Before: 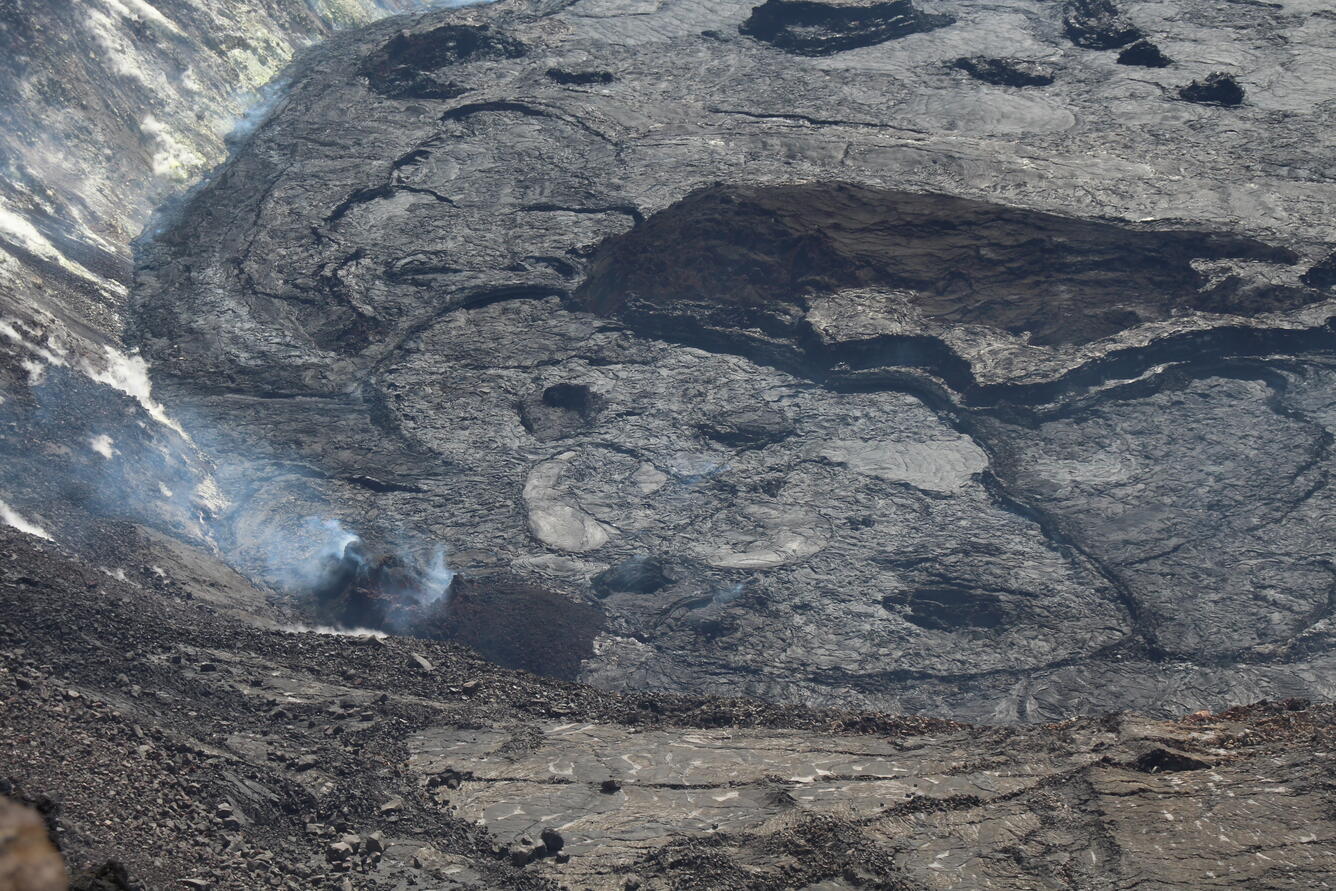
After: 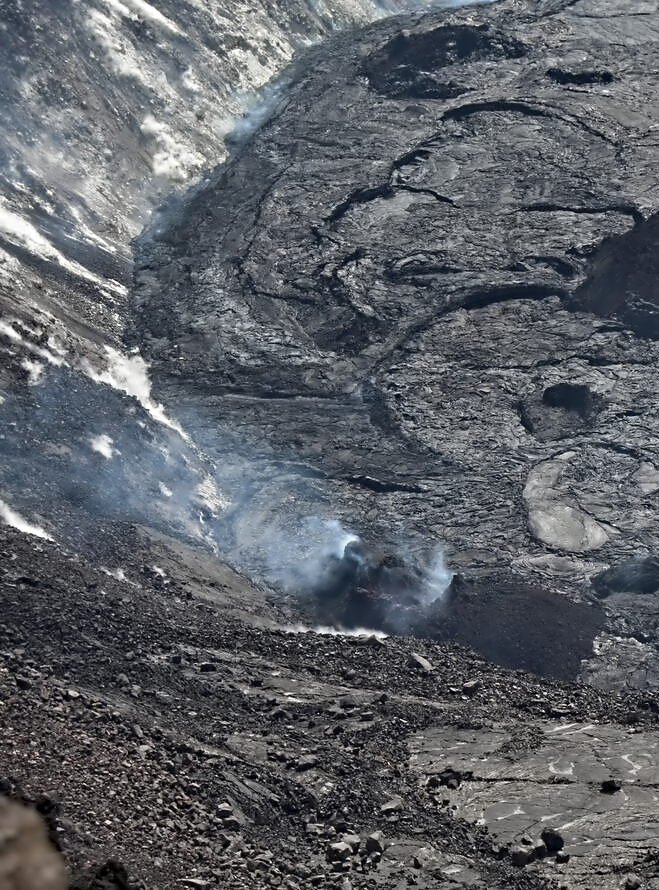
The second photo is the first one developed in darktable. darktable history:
contrast equalizer: y [[0.5, 0.542, 0.583, 0.625, 0.667, 0.708], [0.5 ×6], [0.5 ×6], [0, 0.033, 0.067, 0.1, 0.133, 0.167], [0, 0.05, 0.1, 0.15, 0.2, 0.25]]
crop and rotate: left 0.004%, top 0%, right 50.656%
exposure: exposure -0.261 EV, compensate highlight preservation false
color zones: curves: ch1 [(0, 0.708) (0.088, 0.648) (0.245, 0.187) (0.429, 0.326) (0.571, 0.498) (0.714, 0.5) (0.857, 0.5) (1, 0.708)]
